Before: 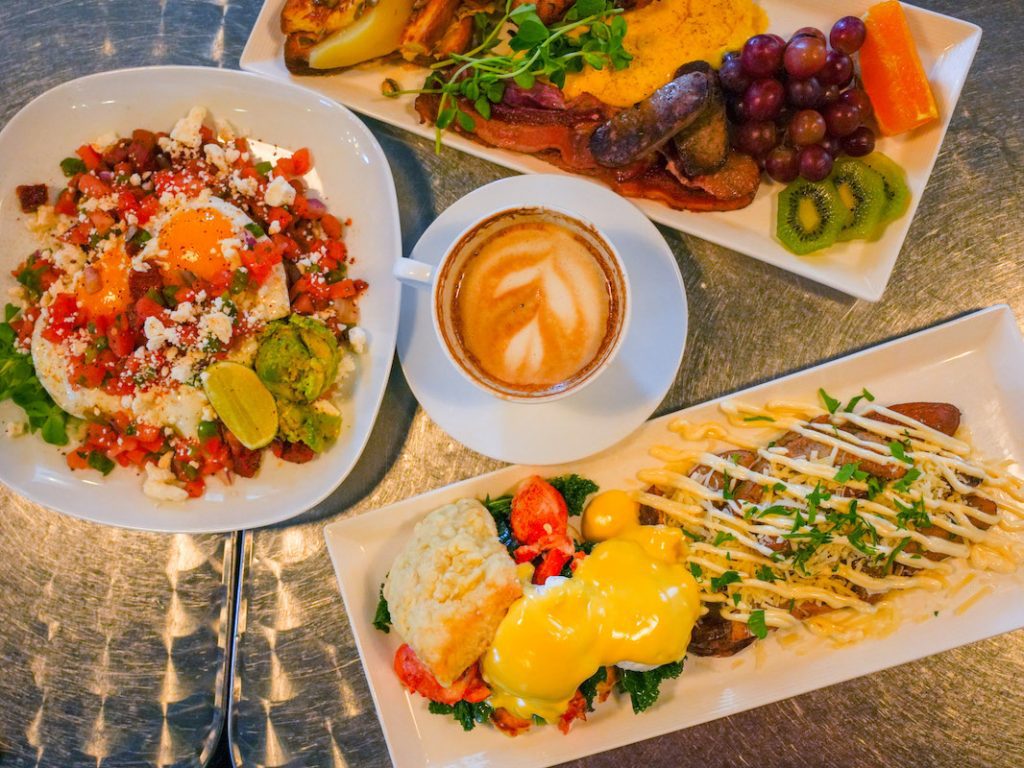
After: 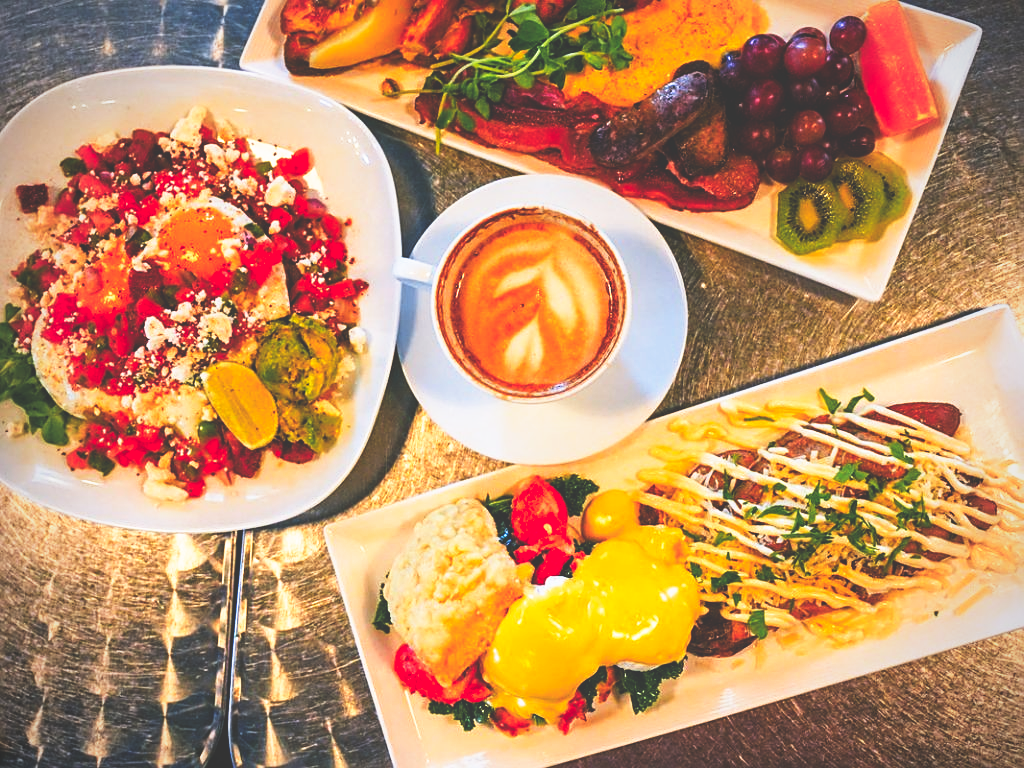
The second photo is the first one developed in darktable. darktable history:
base curve: curves: ch0 [(0, 0.036) (0.007, 0.037) (0.604, 0.887) (1, 1)], preserve colors none
sharpen: on, module defaults
vignetting: fall-off radius 60.34%
color zones: curves: ch1 [(0.263, 0.53) (0.376, 0.287) (0.487, 0.512) (0.748, 0.547) (1, 0.513)]; ch2 [(0.262, 0.45) (0.751, 0.477)], mix -61.44%
